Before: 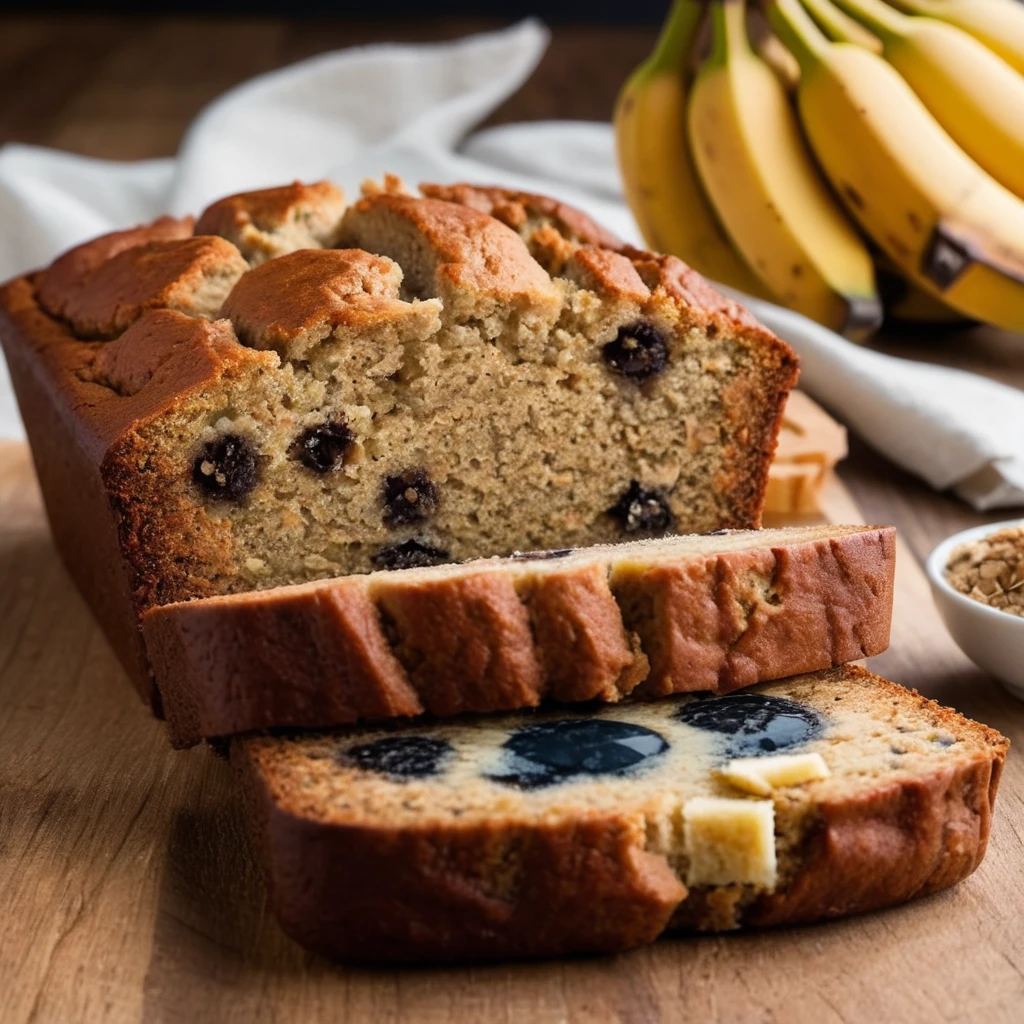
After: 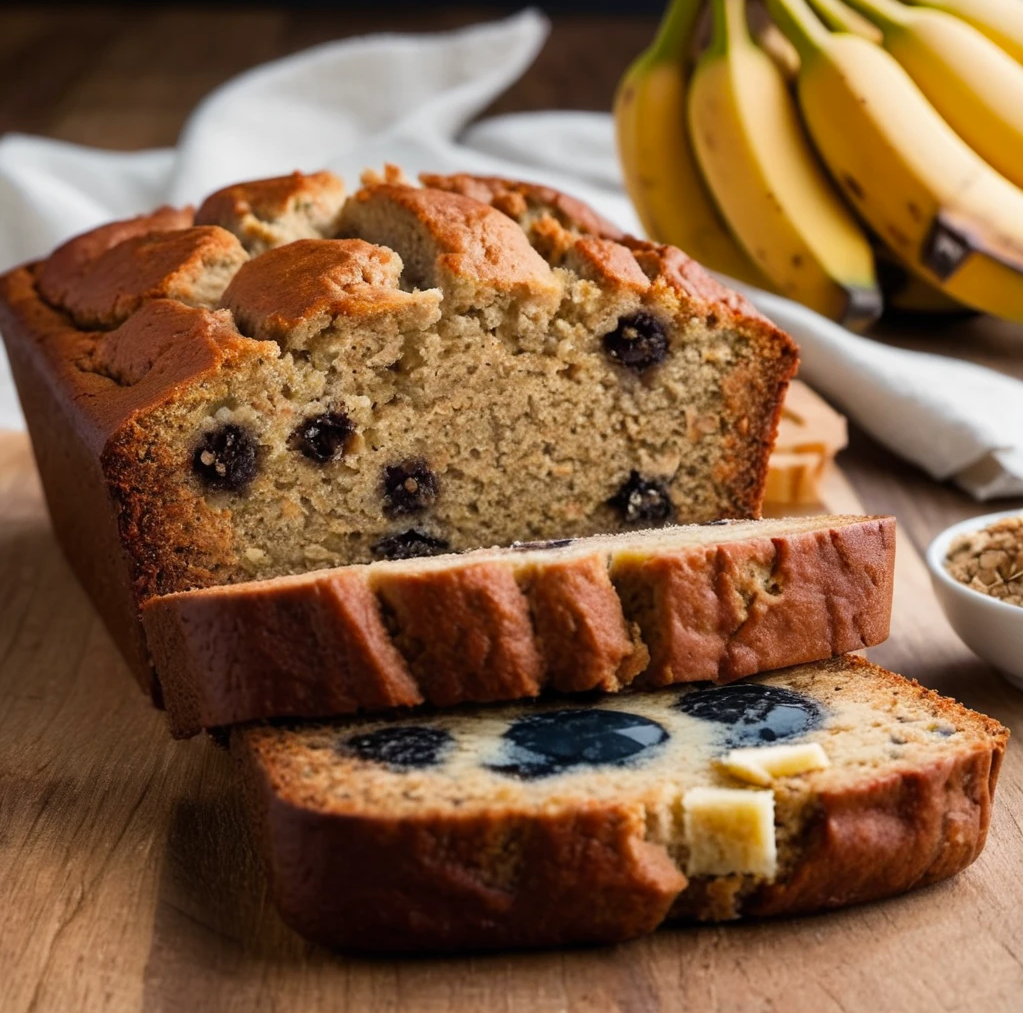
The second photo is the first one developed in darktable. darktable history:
crop: top 1.049%, right 0.001%
vibrance: on, module defaults
